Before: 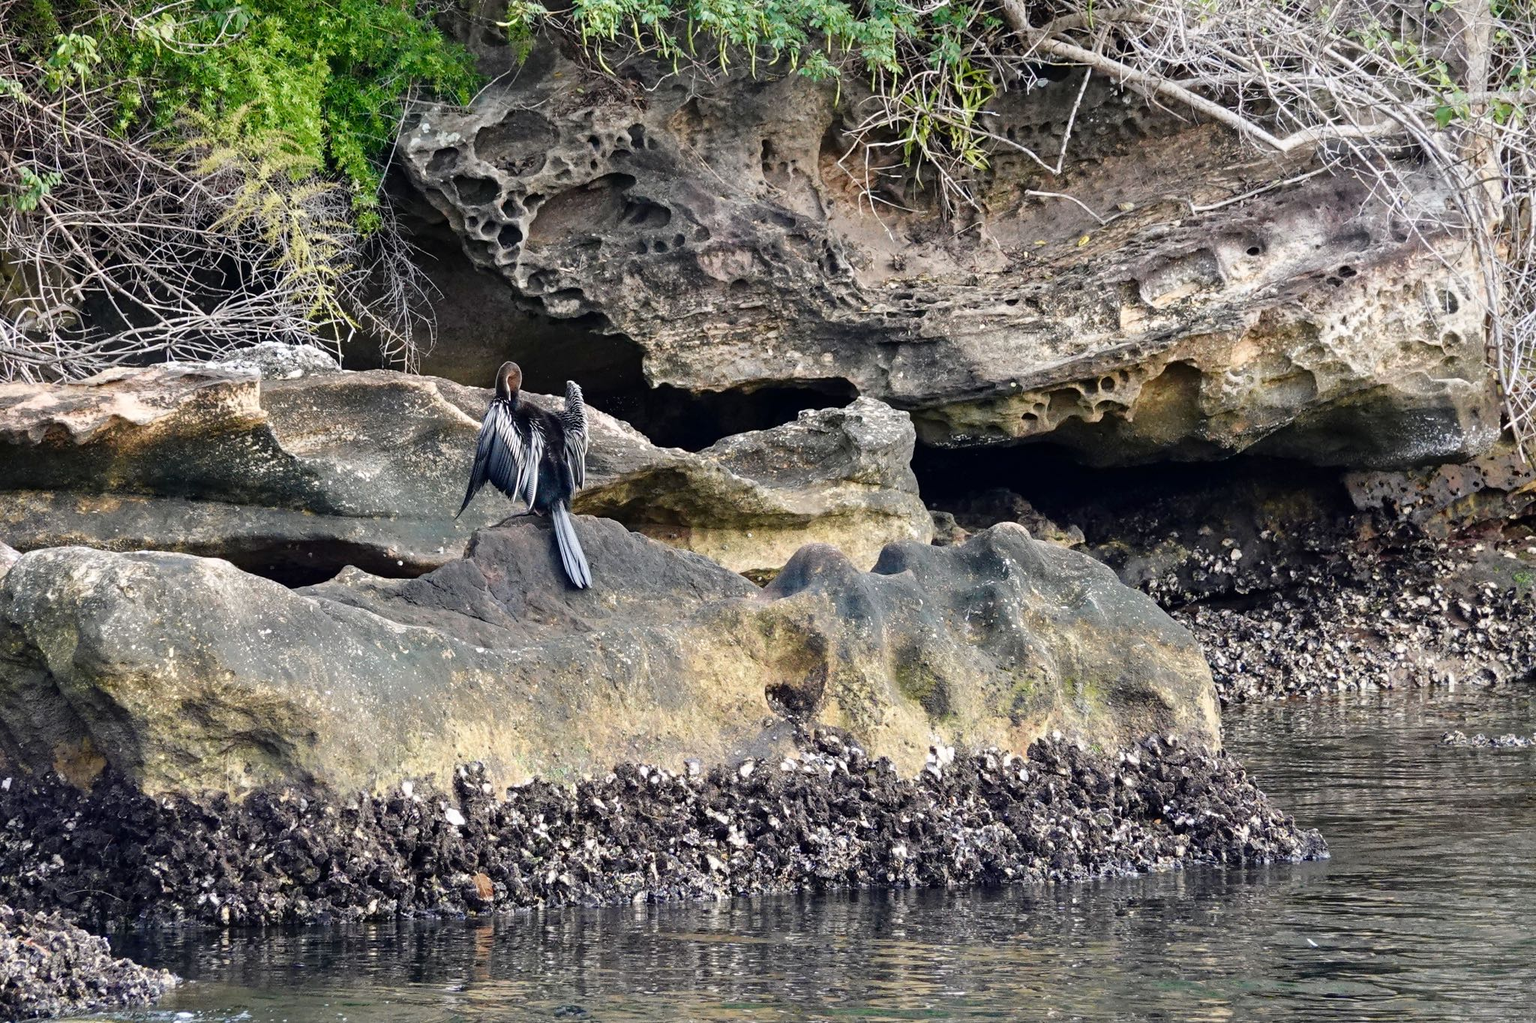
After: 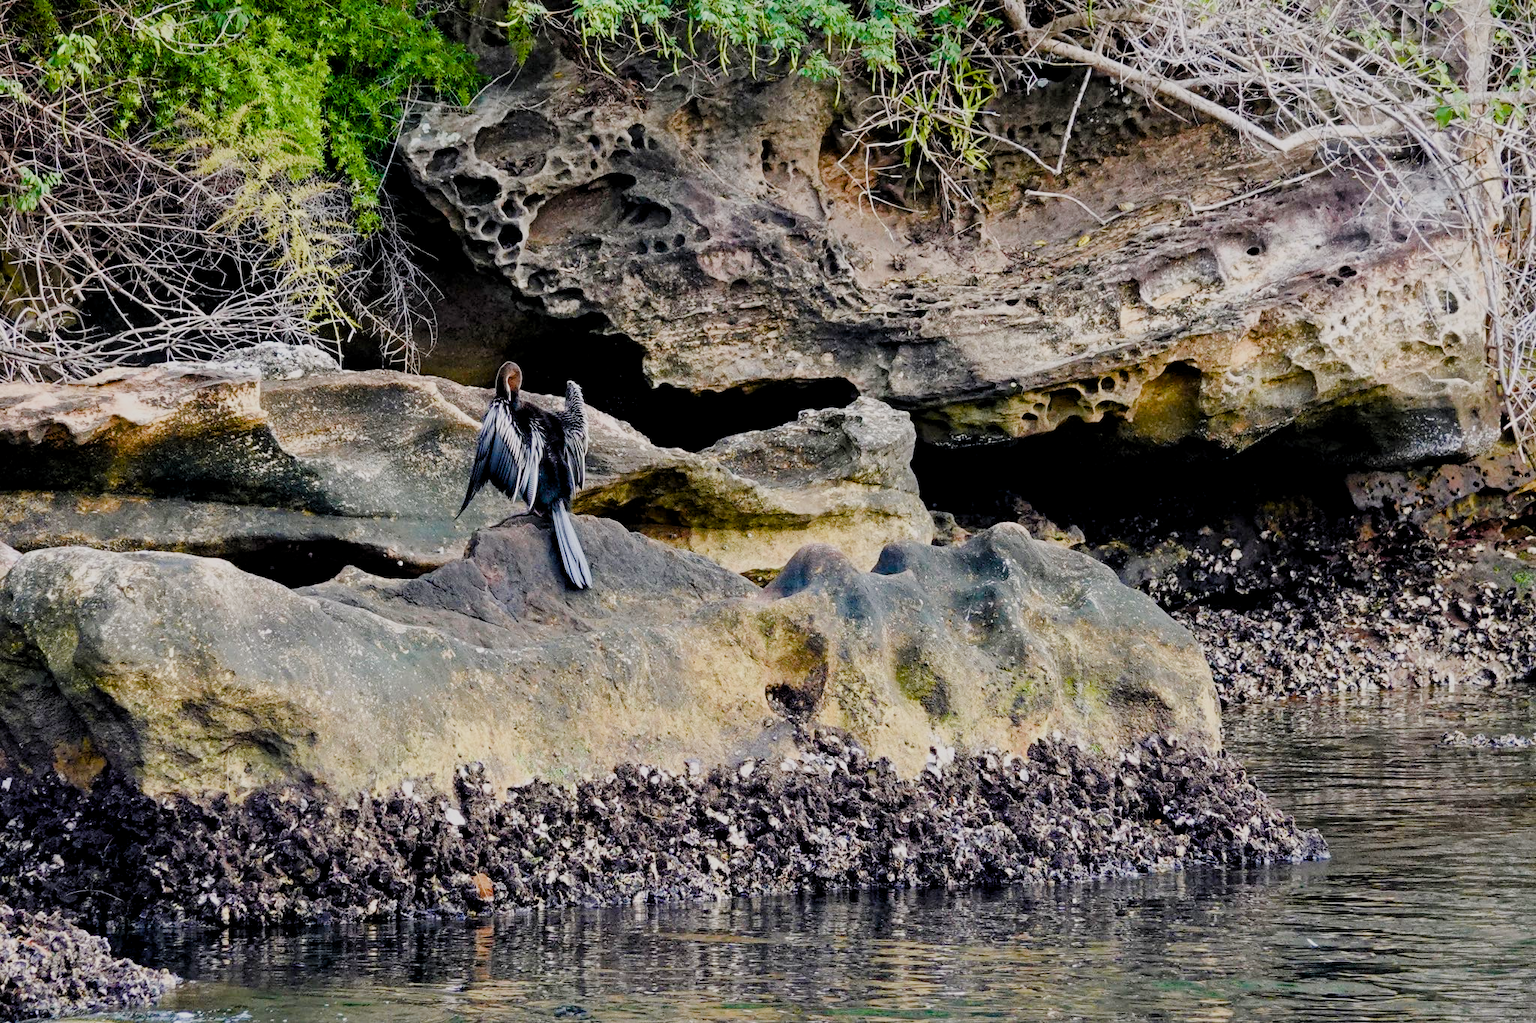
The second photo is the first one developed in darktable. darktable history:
filmic rgb: black relative exposure -7.17 EV, white relative exposure 5.38 EV, threshold 2.99 EV, hardness 3.03, enable highlight reconstruction true
local contrast: mode bilateral grid, contrast 15, coarseness 37, detail 104%, midtone range 0.2
contrast brightness saturation: contrast 0.102, brightness 0.015, saturation 0.016
levels: black 8.51%, levels [0.026, 0.507, 0.987]
color balance rgb: highlights gain › chroma 0.174%, highlights gain › hue 332°, linear chroma grading › shadows 19.21%, linear chroma grading › highlights 3.681%, linear chroma grading › mid-tones 10.224%, perceptual saturation grading › global saturation 39.988%, perceptual saturation grading › highlights -50.456%, perceptual saturation grading › shadows 30.514%, global vibrance 21.208%
